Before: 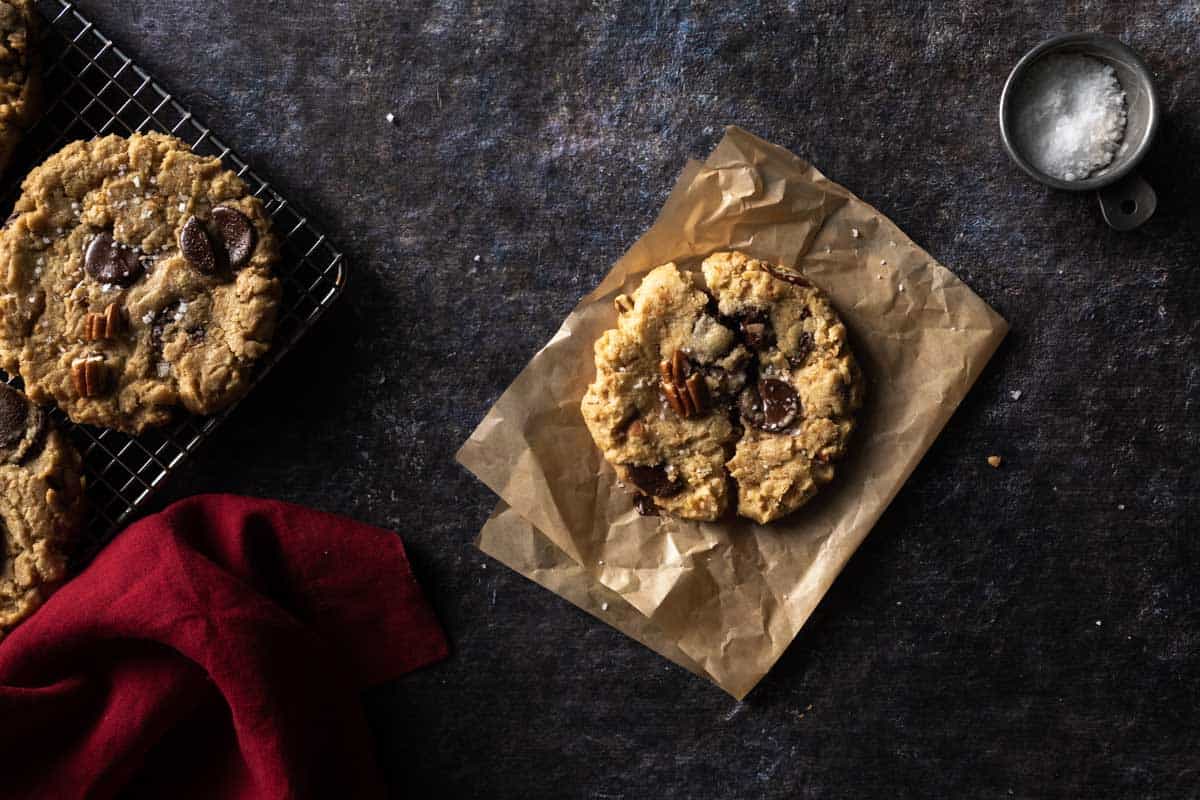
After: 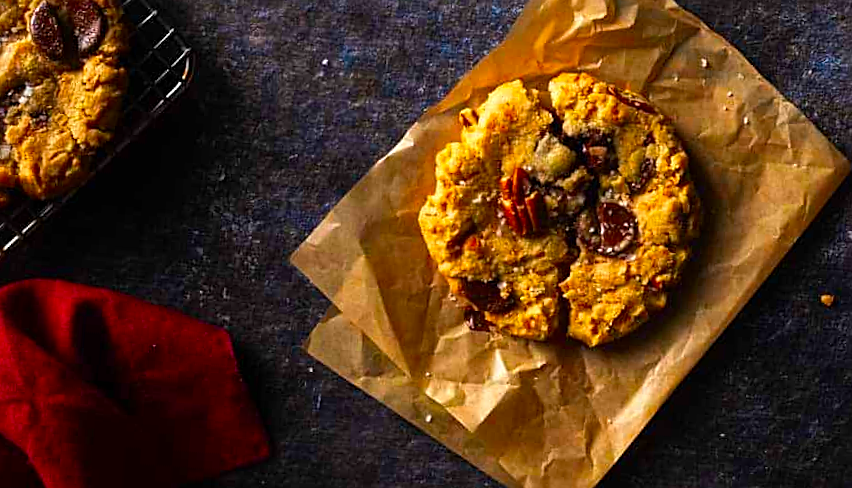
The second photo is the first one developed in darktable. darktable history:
sharpen: on, module defaults
crop and rotate: angle -3.92°, left 9.852%, top 20.864%, right 12.006%, bottom 11.939%
color correction: highlights b* -0.023, saturation 2.17
